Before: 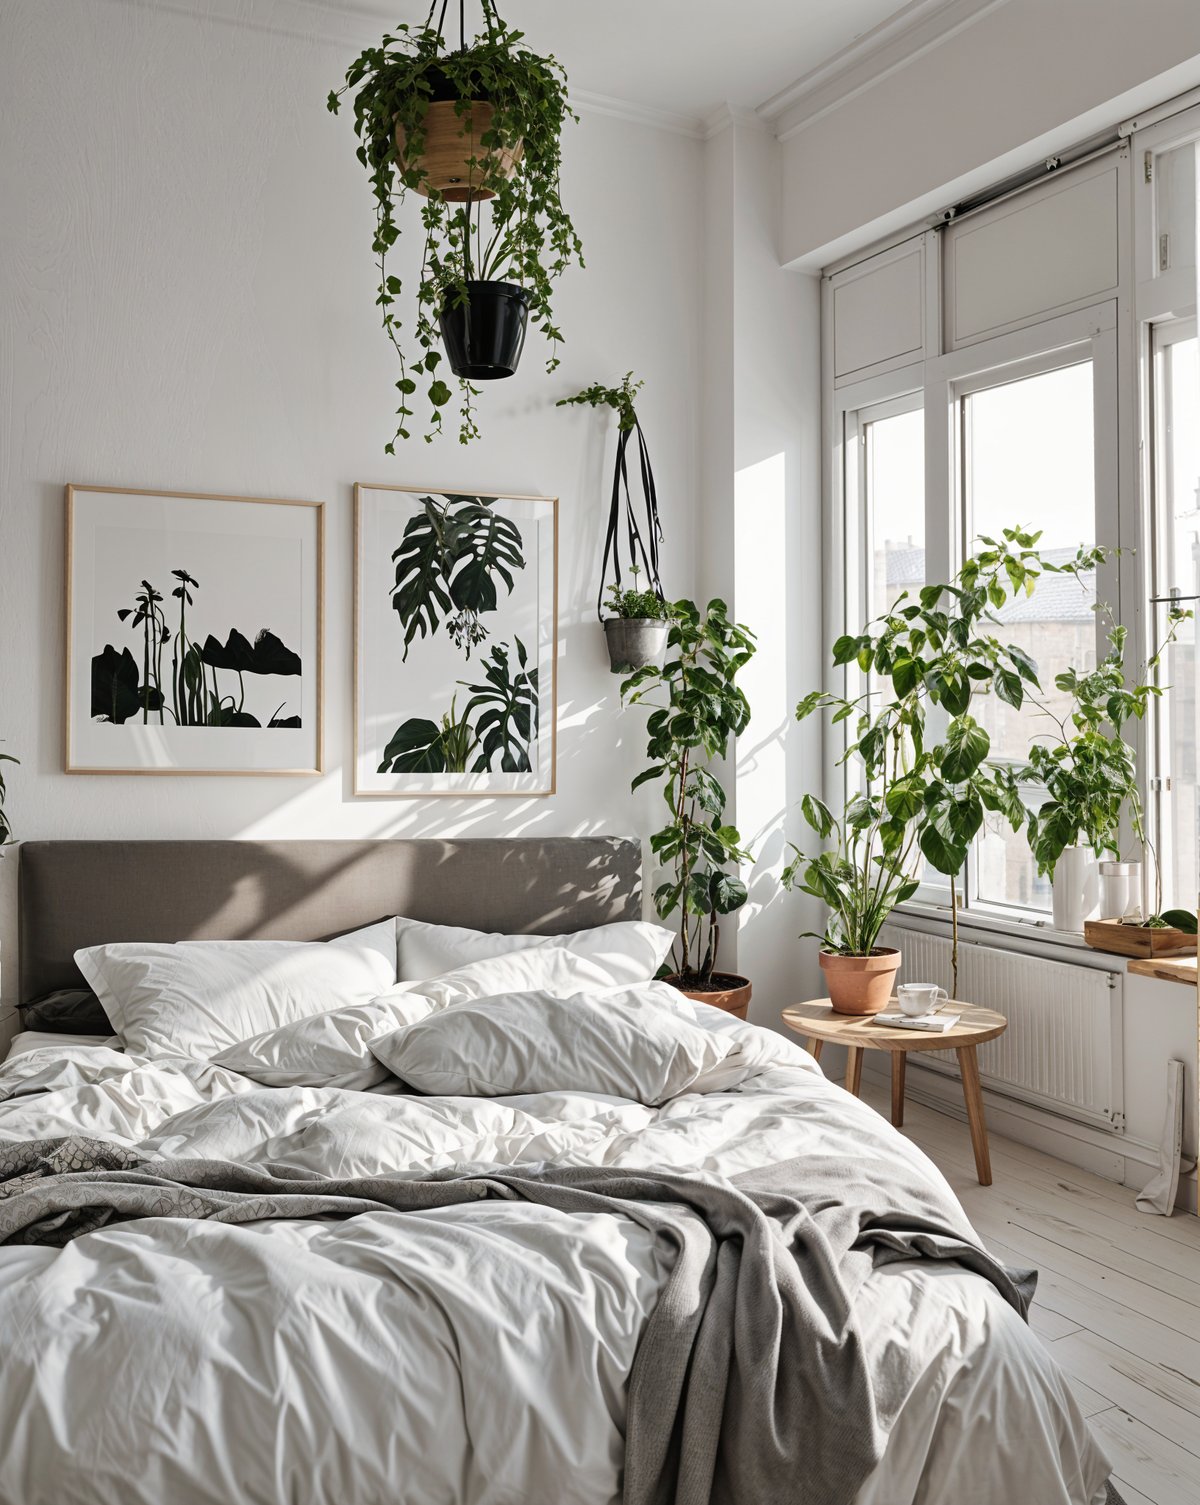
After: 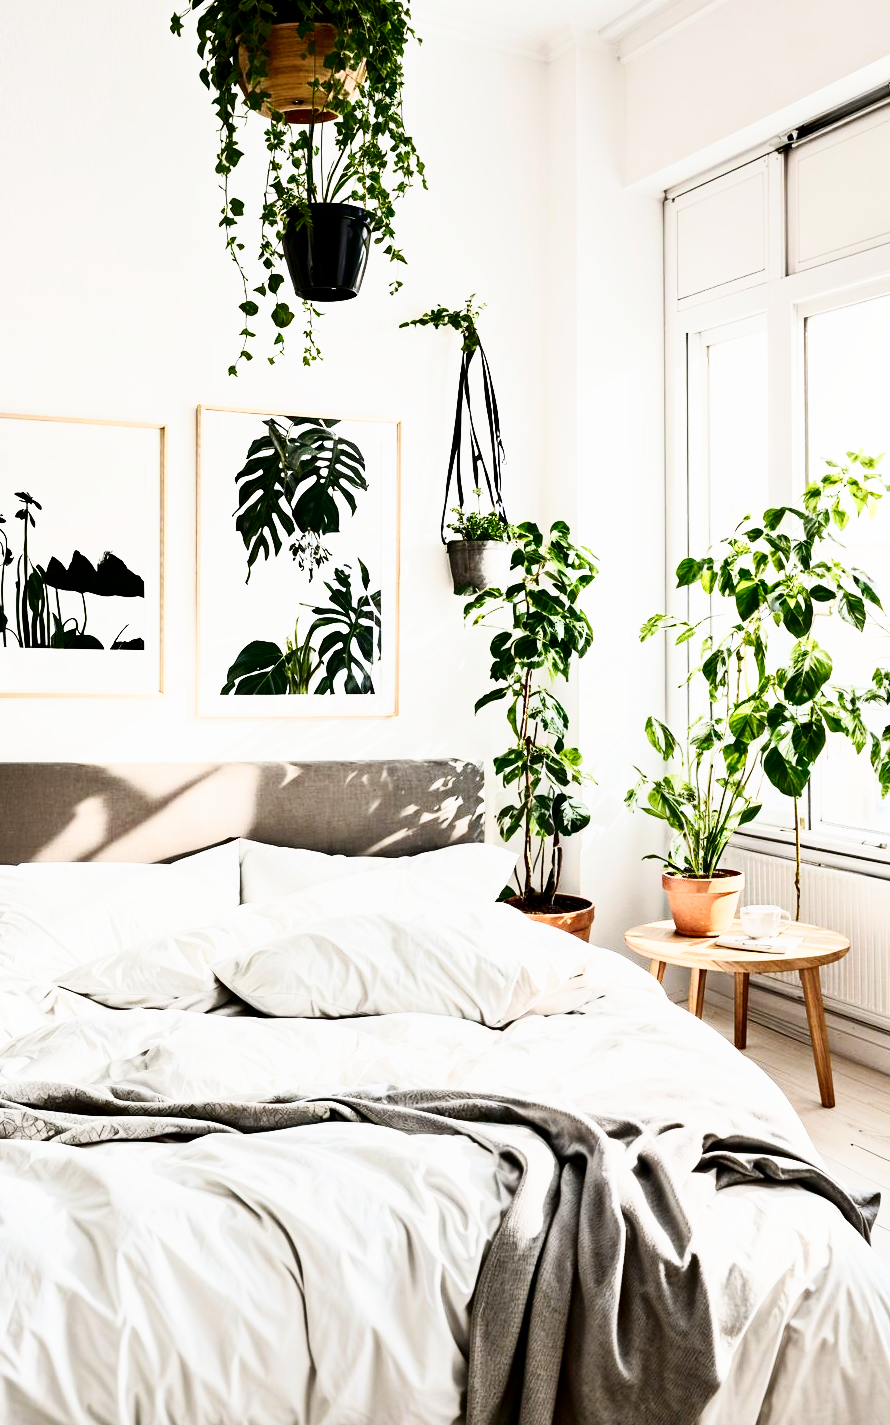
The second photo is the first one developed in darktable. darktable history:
base curve: curves: ch0 [(0, 0) (0.005, 0.002) (0.15, 0.3) (0.4, 0.7) (0.75, 0.95) (1, 1)], preserve colors none
contrast brightness saturation: contrast 0.18, saturation 0.3
shadows and highlights: shadows -62.32, white point adjustment -5.22, highlights 61.59
crop and rotate: left 13.15%, top 5.251%, right 12.609%
